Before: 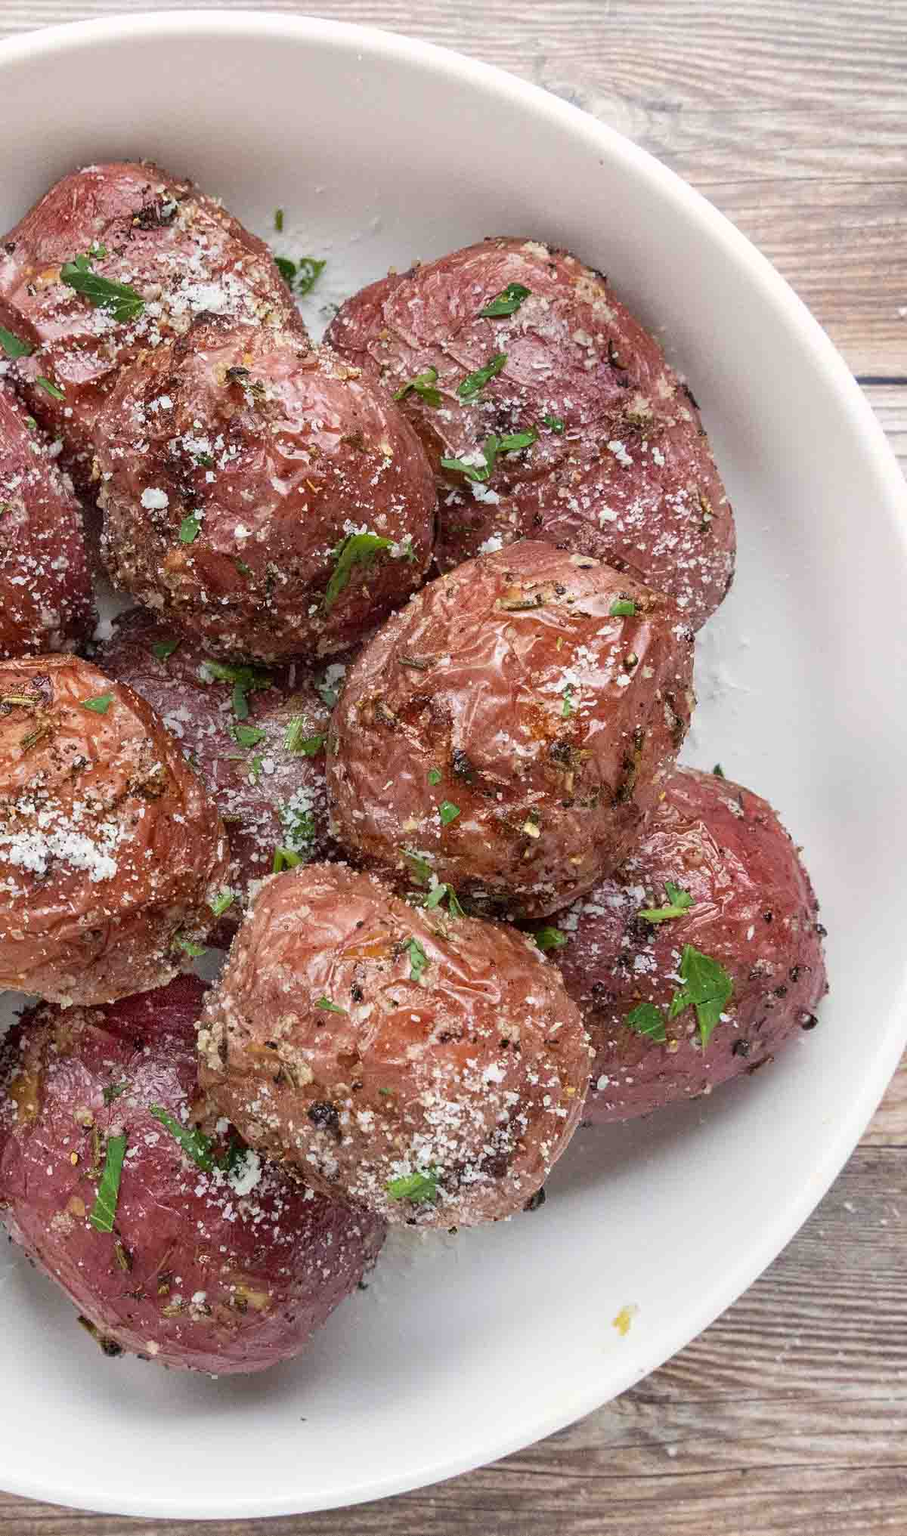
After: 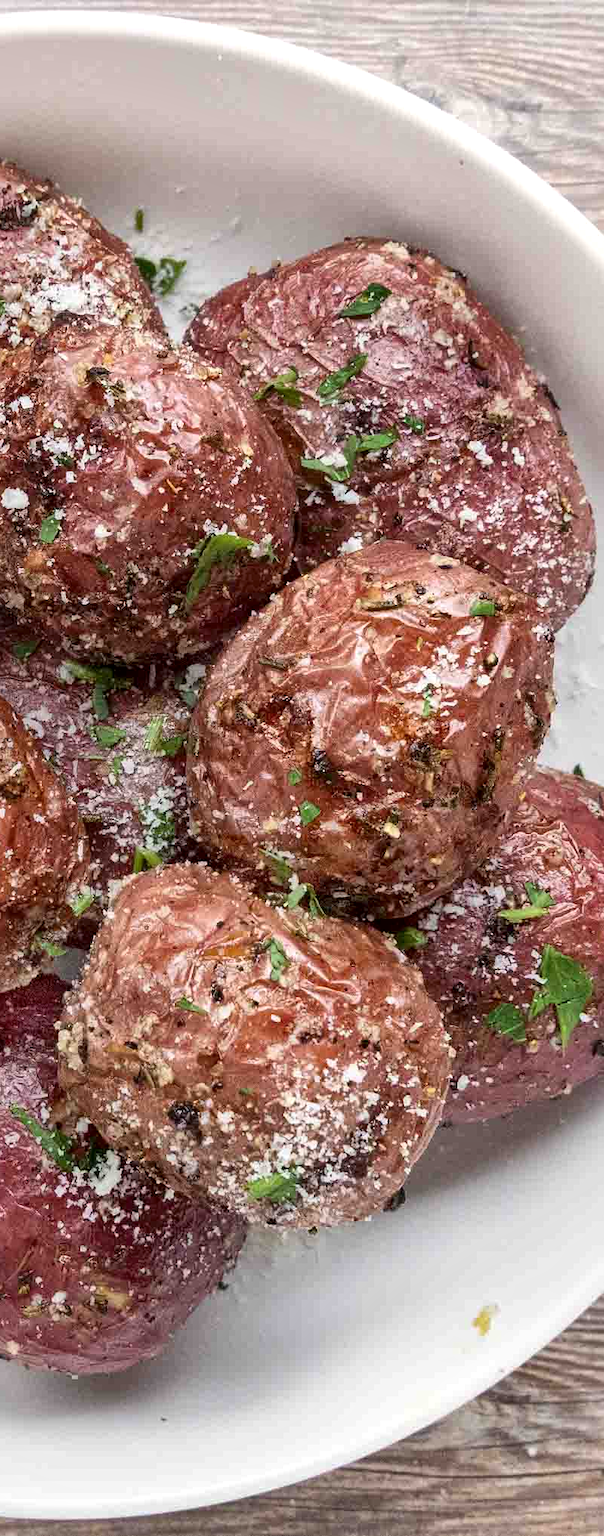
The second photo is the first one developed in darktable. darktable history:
crop: left 15.434%, right 17.846%
local contrast: mode bilateral grid, contrast 20, coarseness 49, detail 148%, midtone range 0.2
